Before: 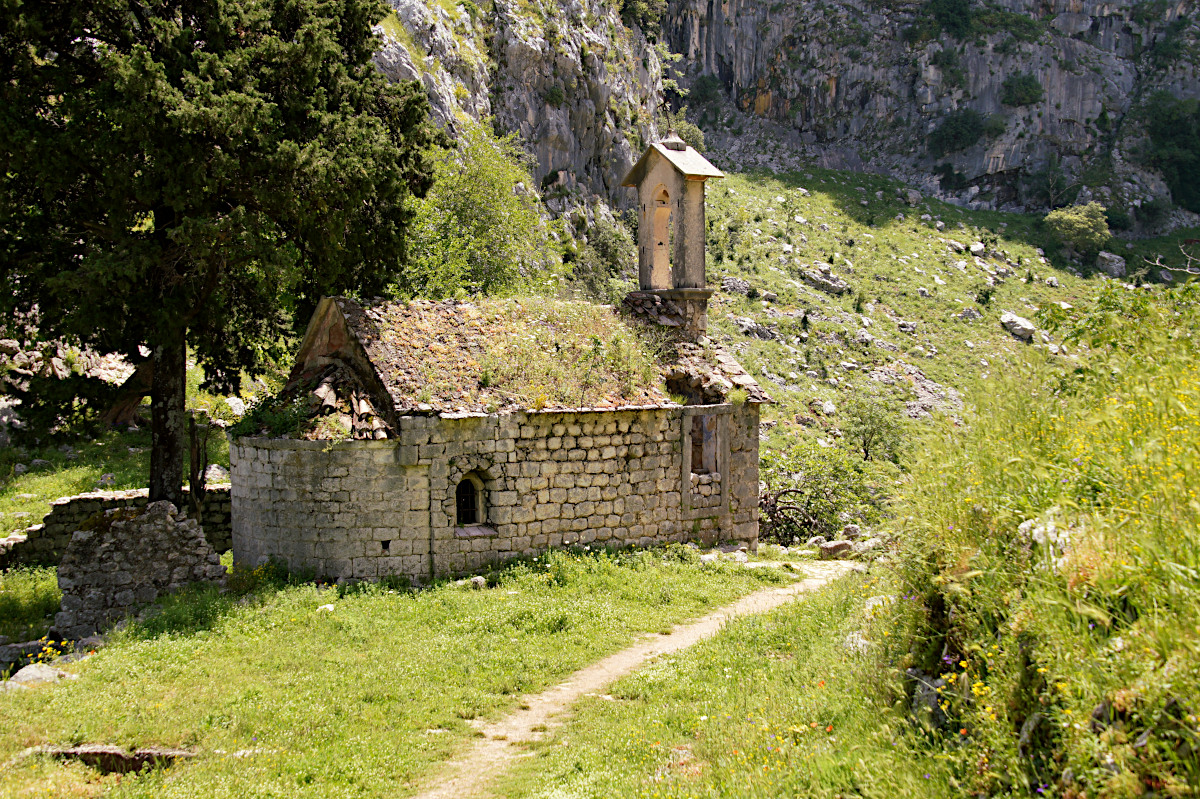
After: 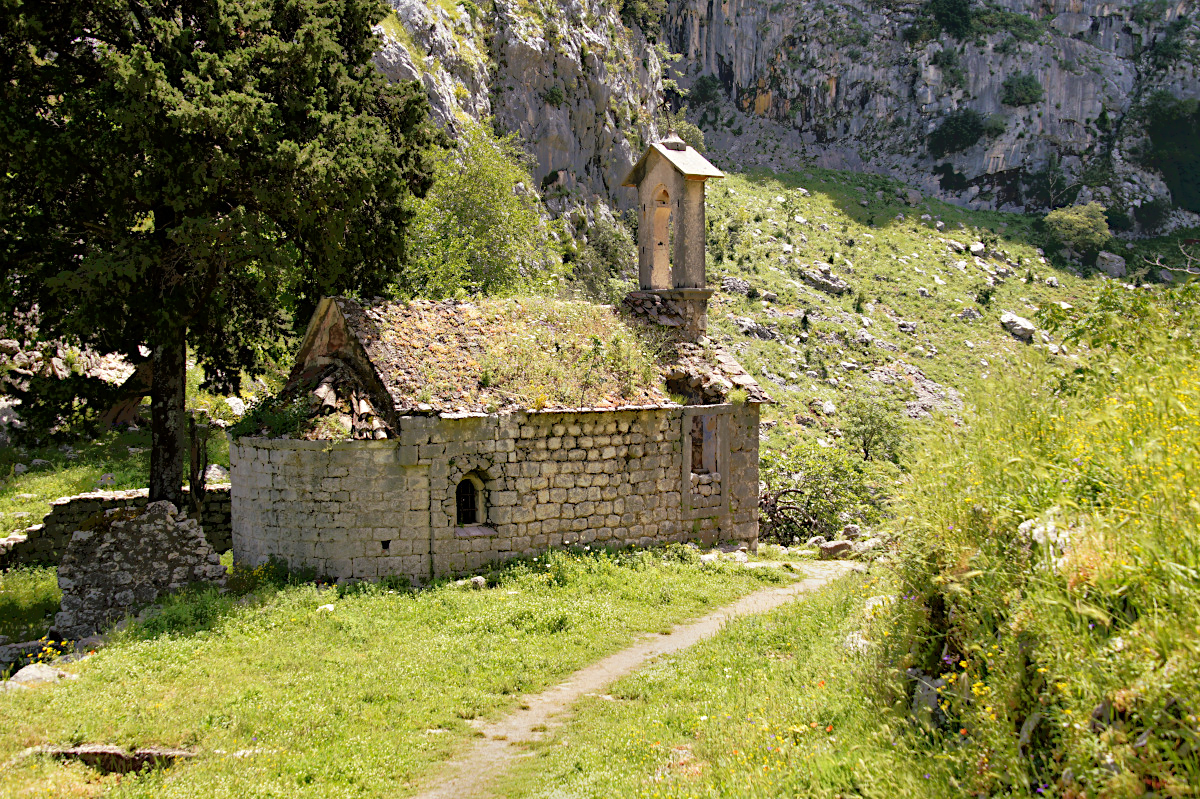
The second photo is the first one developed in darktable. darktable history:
tone equalizer: -7 EV -0.657 EV, -6 EV 1.01 EV, -5 EV -0.458 EV, -4 EV 0.427 EV, -3 EV 0.435 EV, -2 EV 0.148 EV, -1 EV -0.139 EV, +0 EV -0.419 EV
